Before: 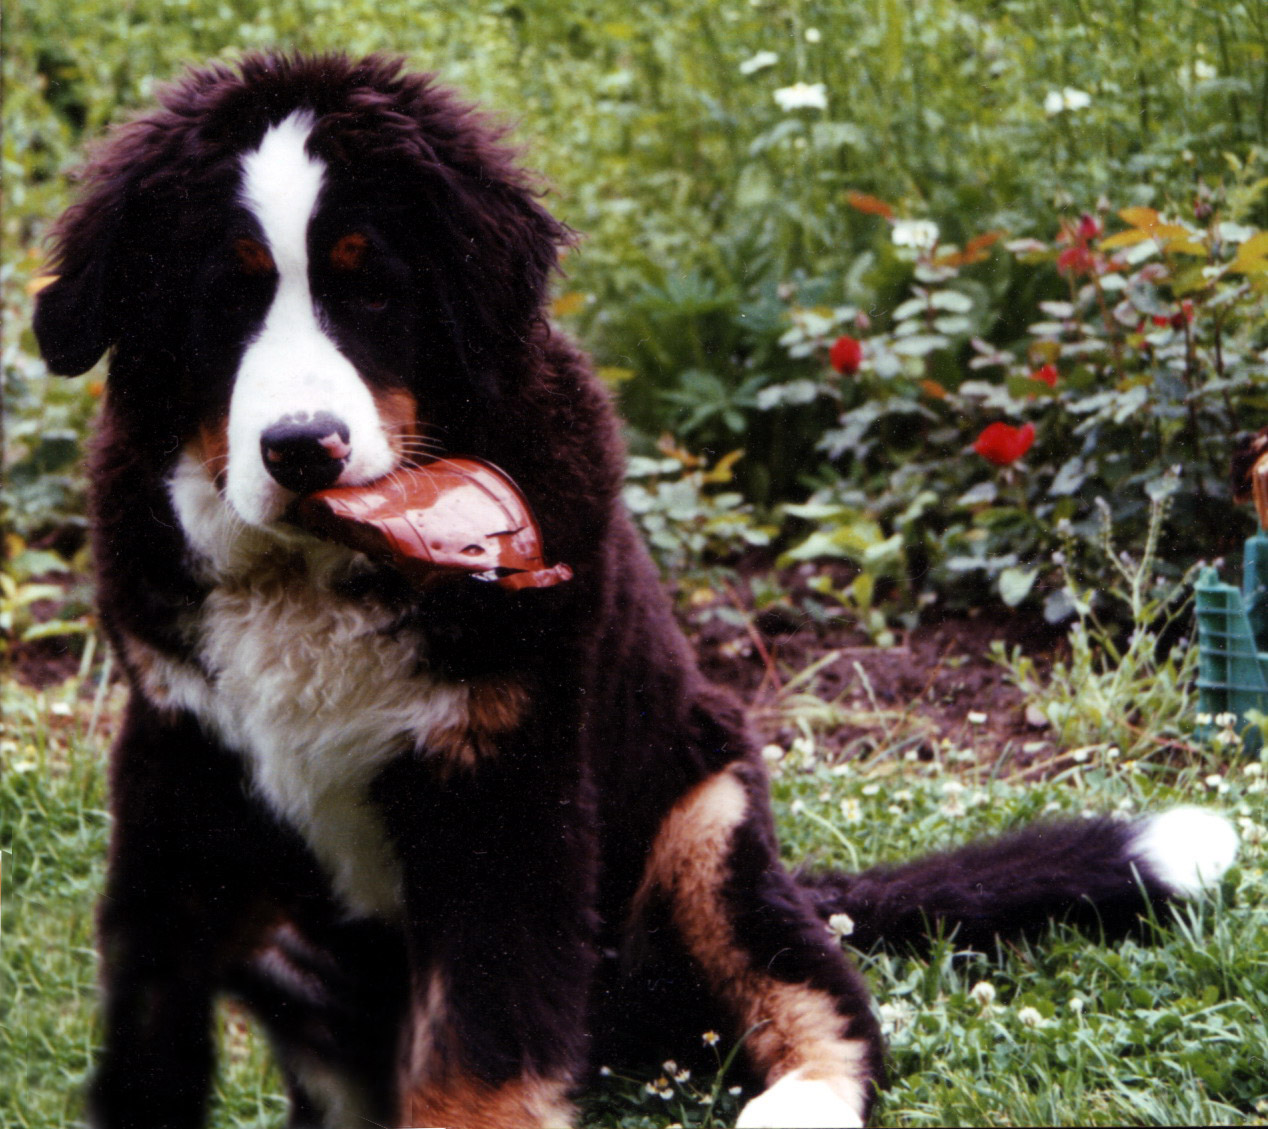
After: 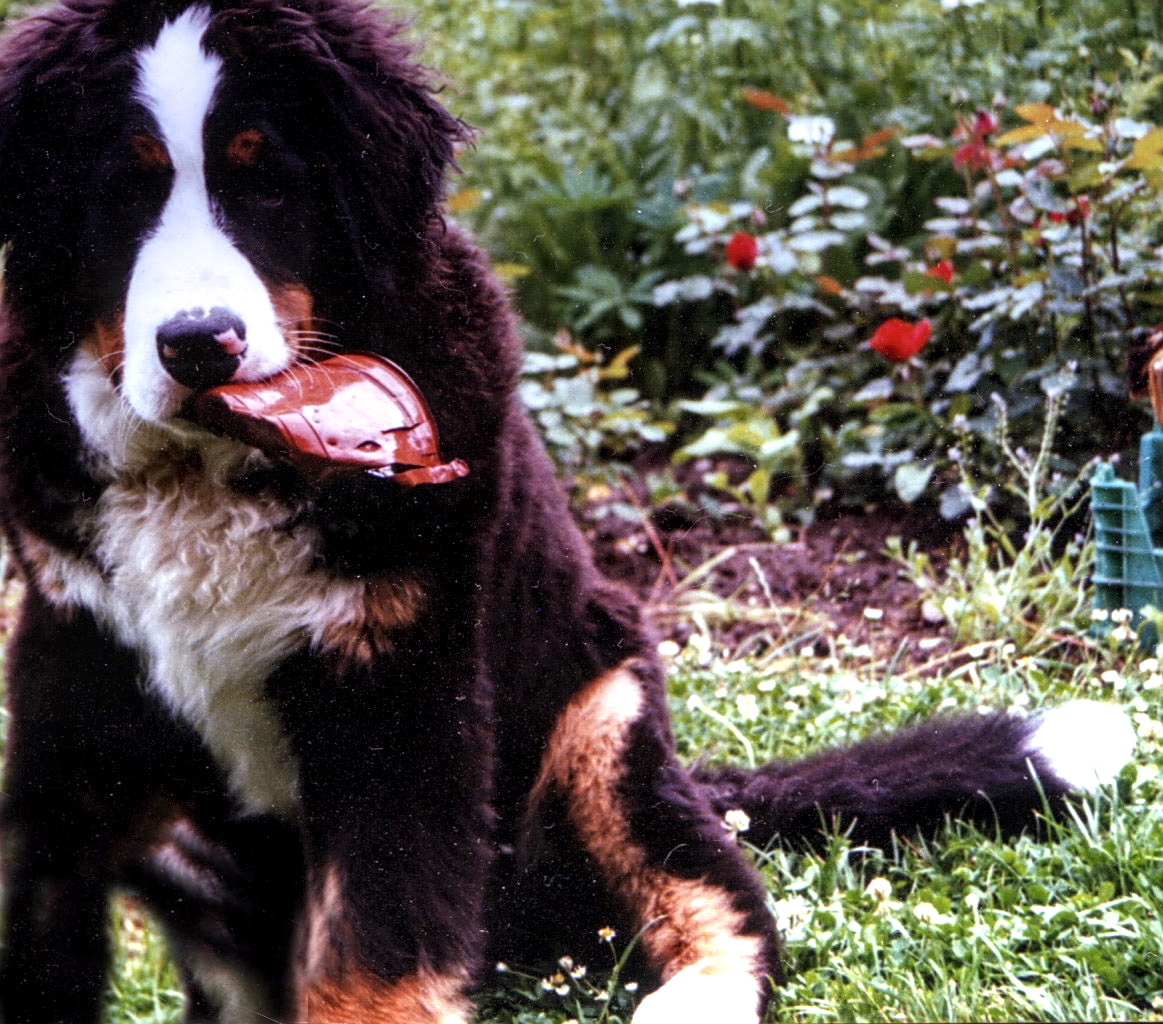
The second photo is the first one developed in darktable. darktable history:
sharpen: on, module defaults
graduated density: hue 238.83°, saturation 50%
crop and rotate: left 8.262%, top 9.226%
shadows and highlights: shadows 12, white point adjustment 1.2, soften with gaussian
local contrast: detail 130%
exposure: exposure 0.921 EV, compensate highlight preservation false
